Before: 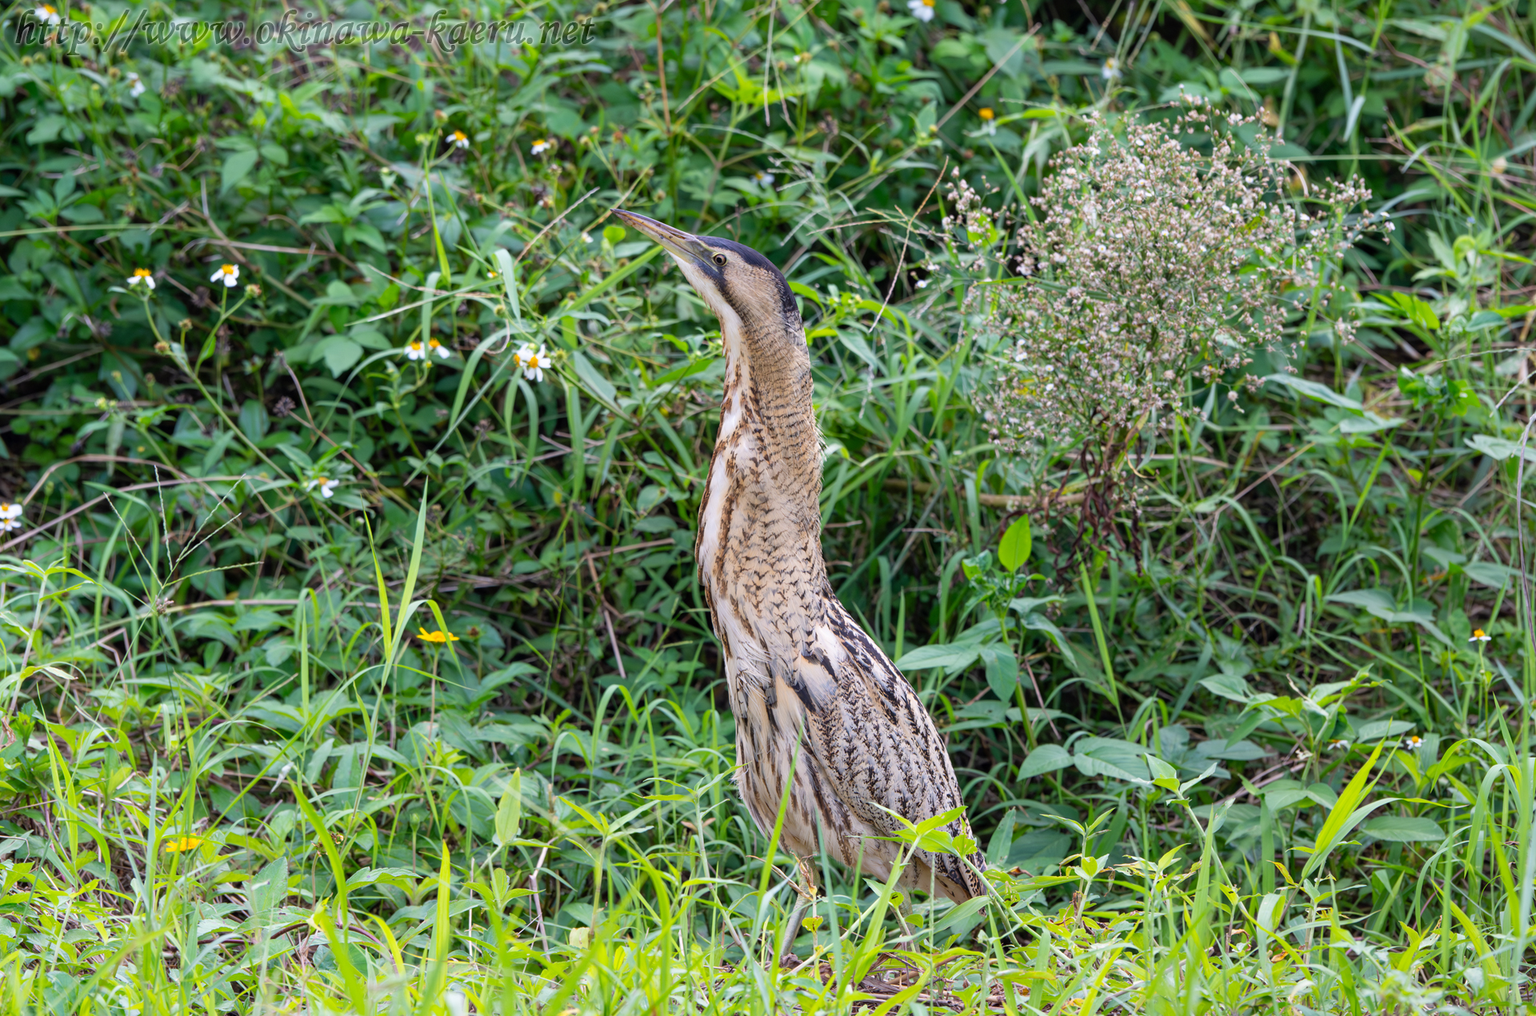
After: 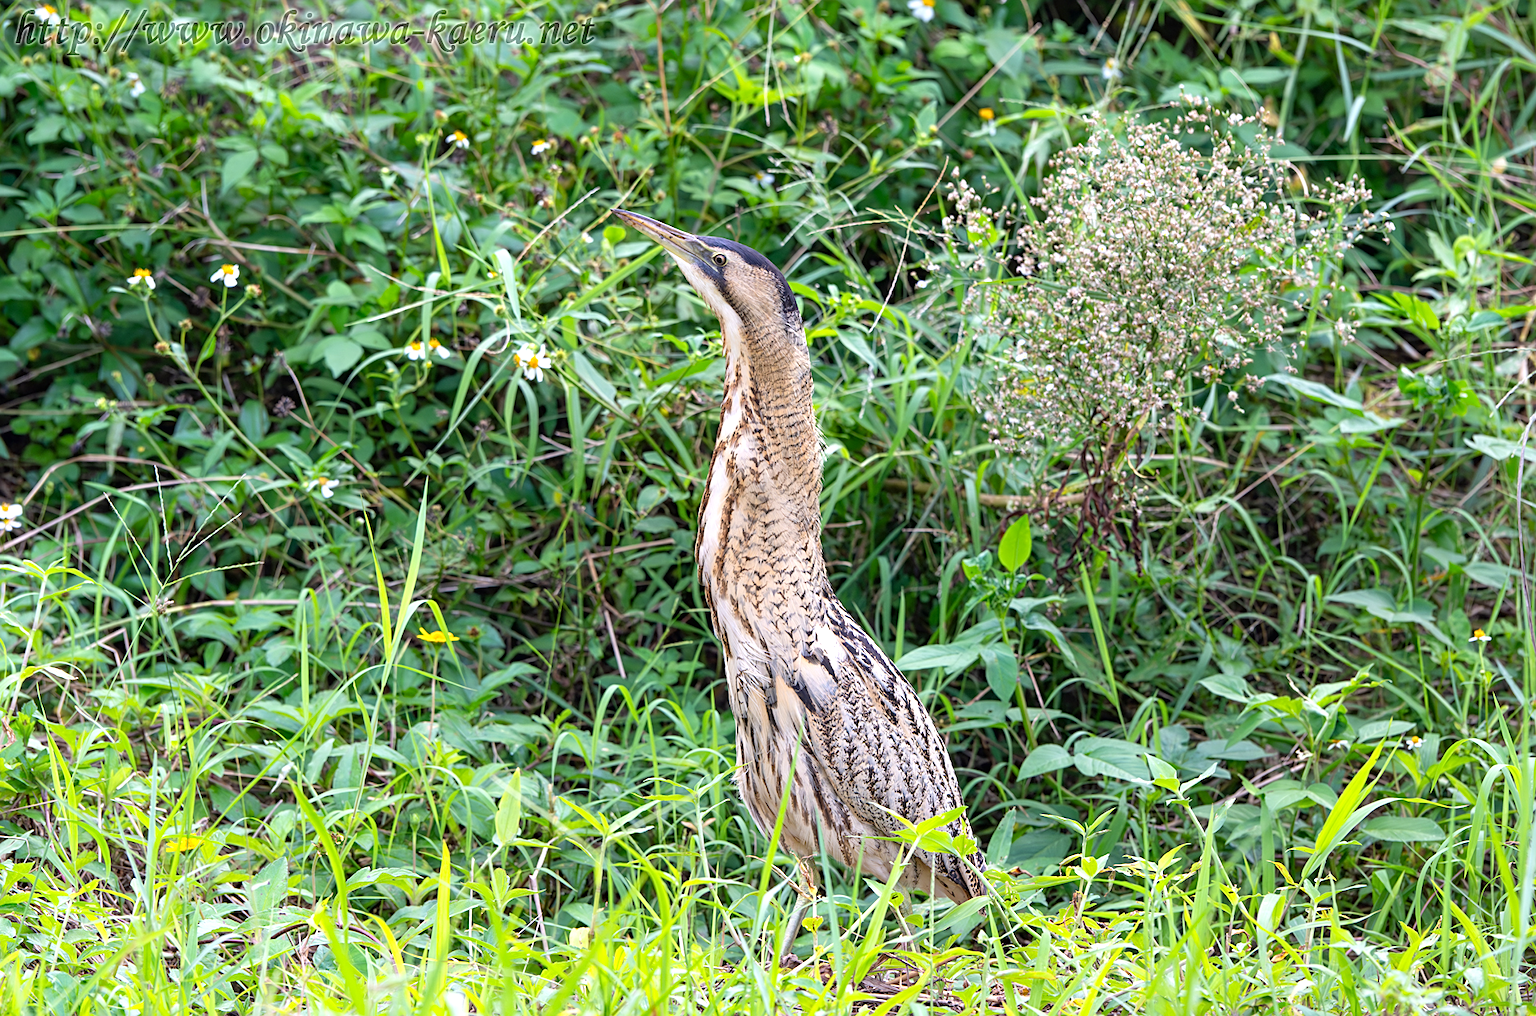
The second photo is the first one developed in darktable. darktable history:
sharpen: on, module defaults
local contrast: mode bilateral grid, contrast 100, coarseness 100, detail 91%, midtone range 0.2
exposure: black level correction 0.001, exposure 0.5 EV, compensate exposure bias true, compensate highlight preservation false
contrast brightness saturation: contrast 0.05
